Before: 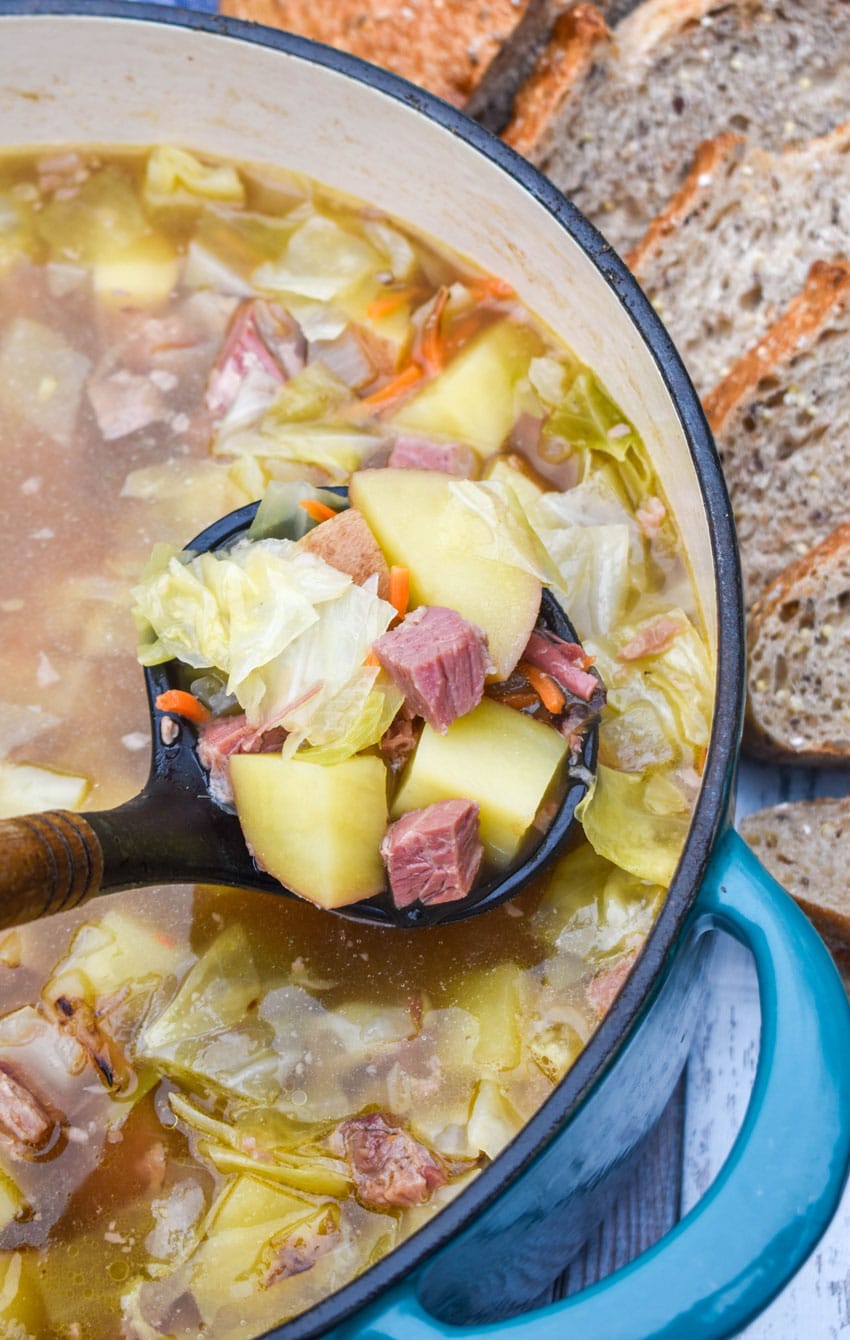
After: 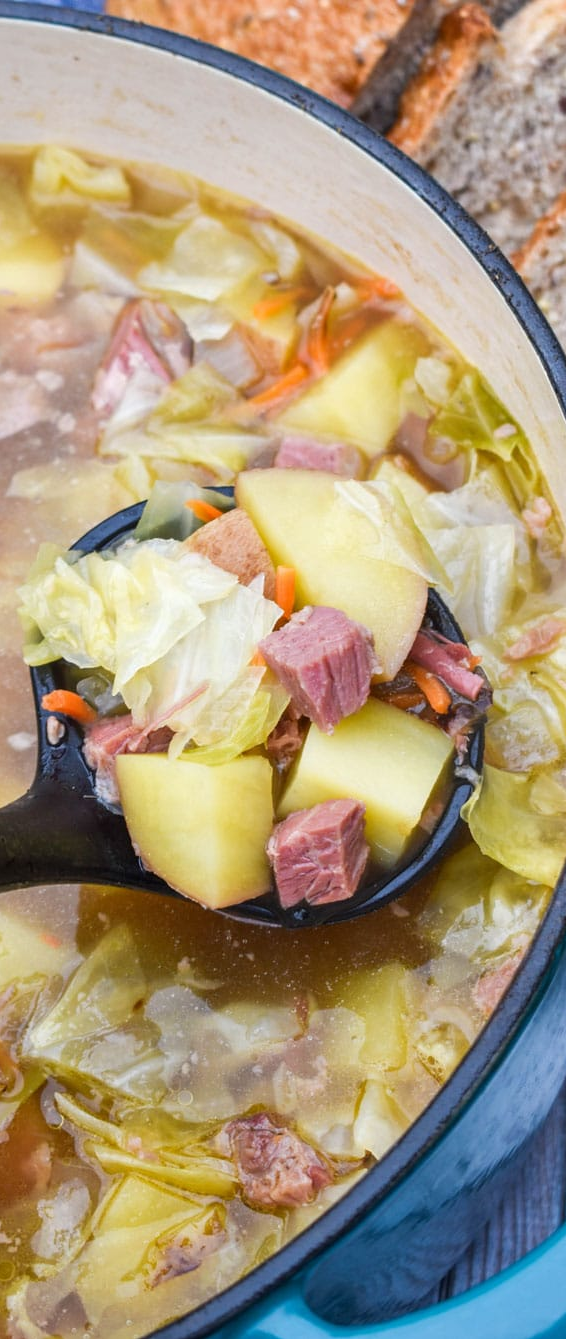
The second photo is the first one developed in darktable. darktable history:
crop and rotate: left 13.524%, right 19.771%
